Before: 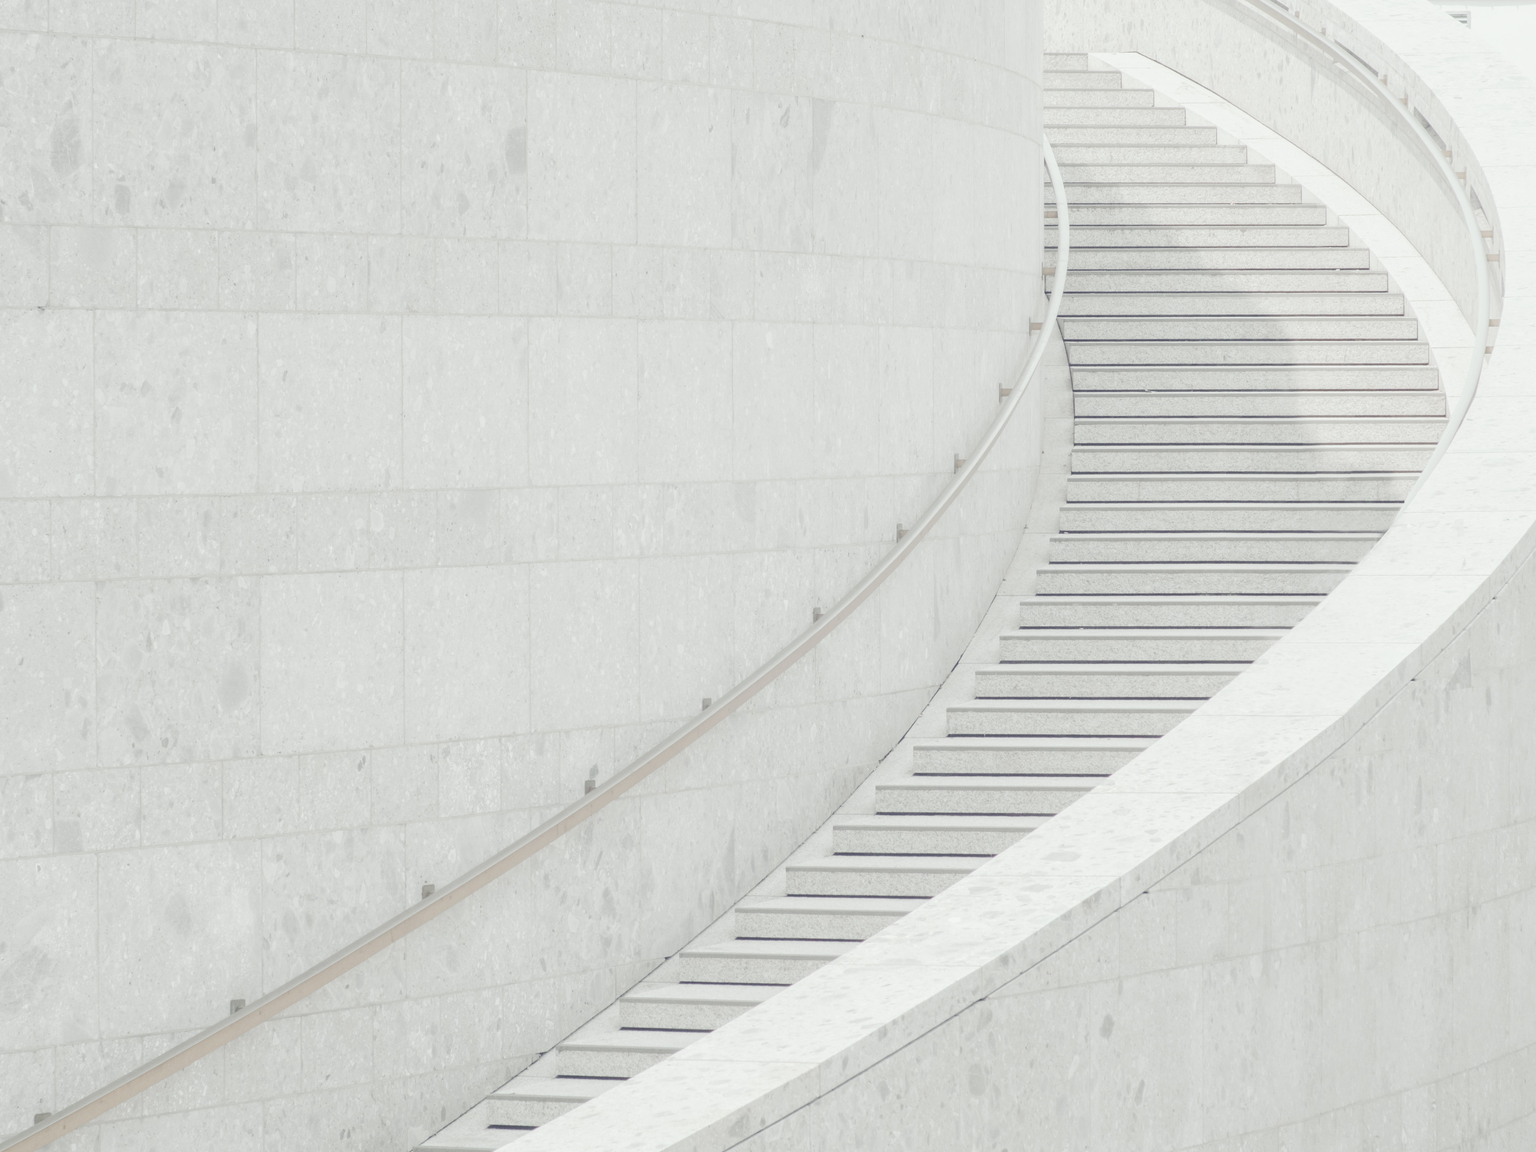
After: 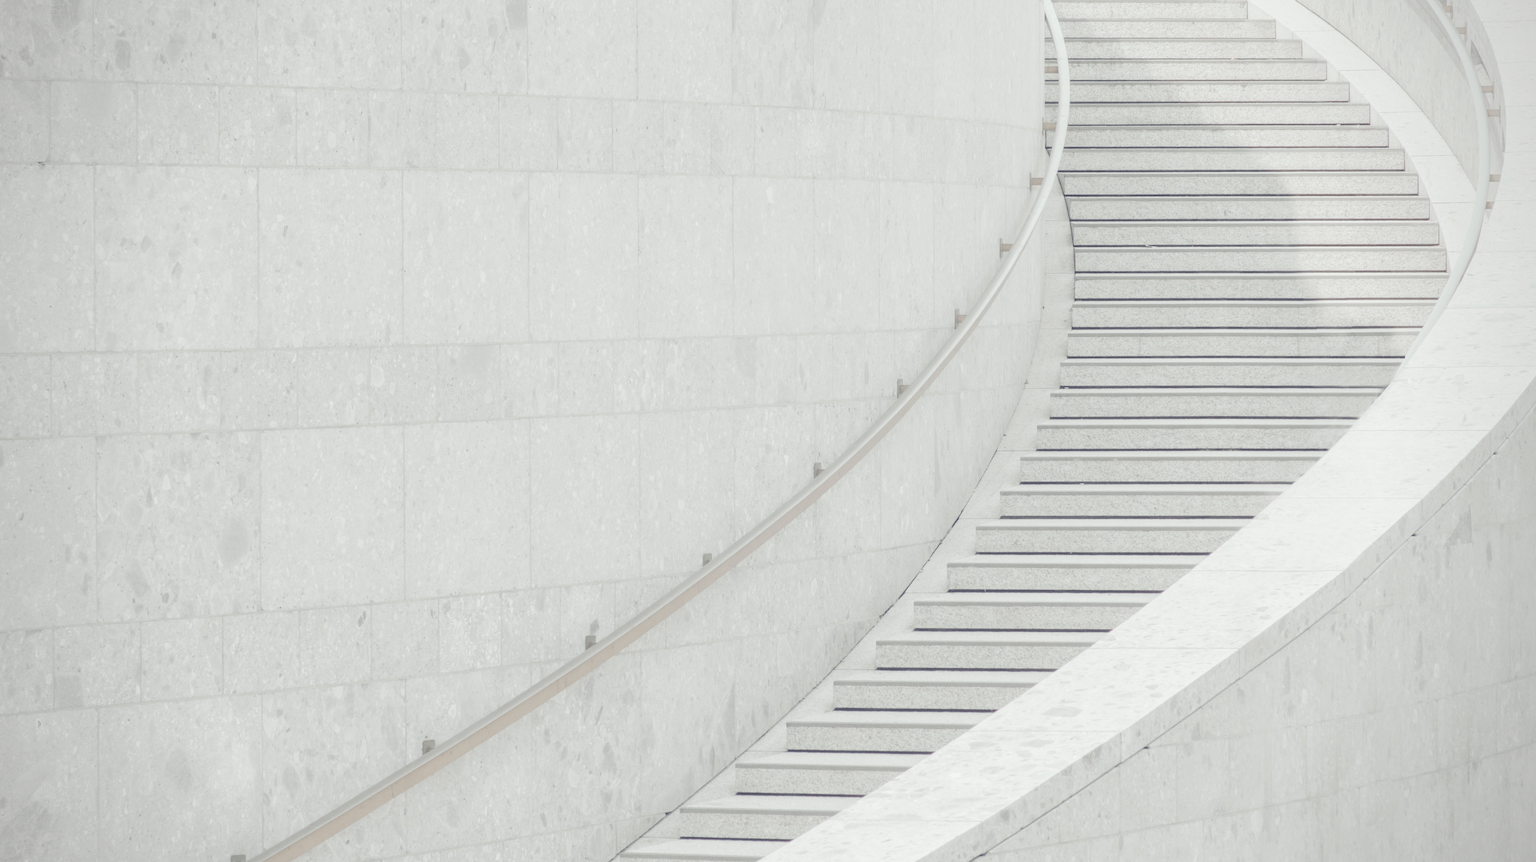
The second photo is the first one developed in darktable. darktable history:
crop and rotate: top 12.627%, bottom 12.478%
vignetting: fall-off radius 60.88%, brightness -0.486, unbound false
